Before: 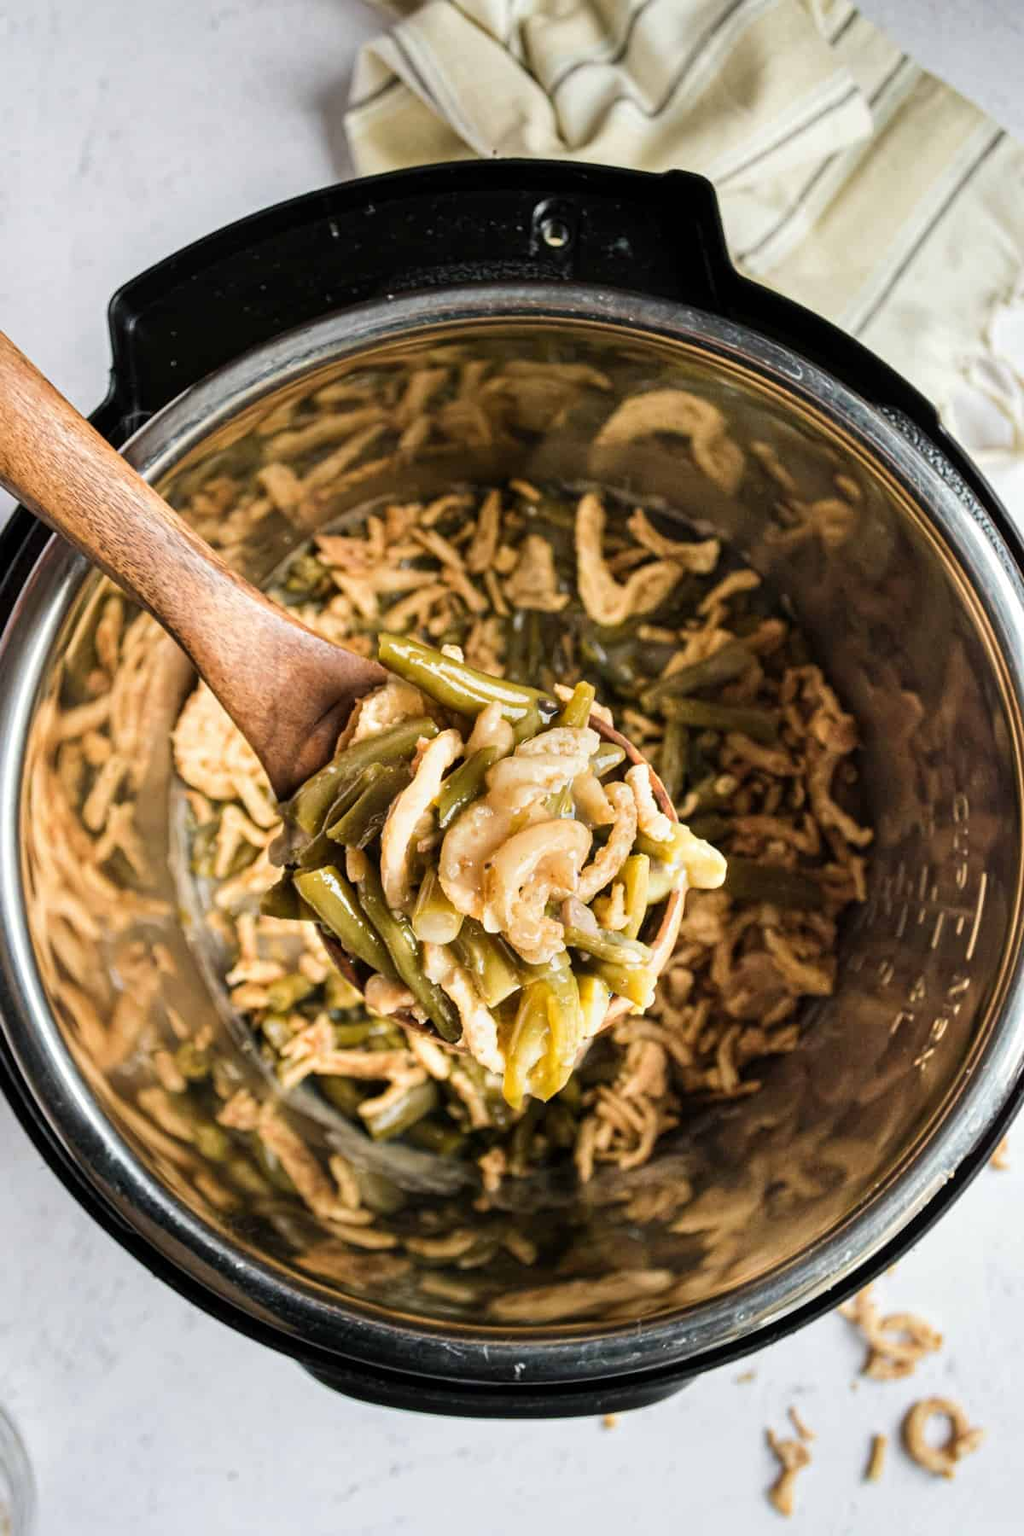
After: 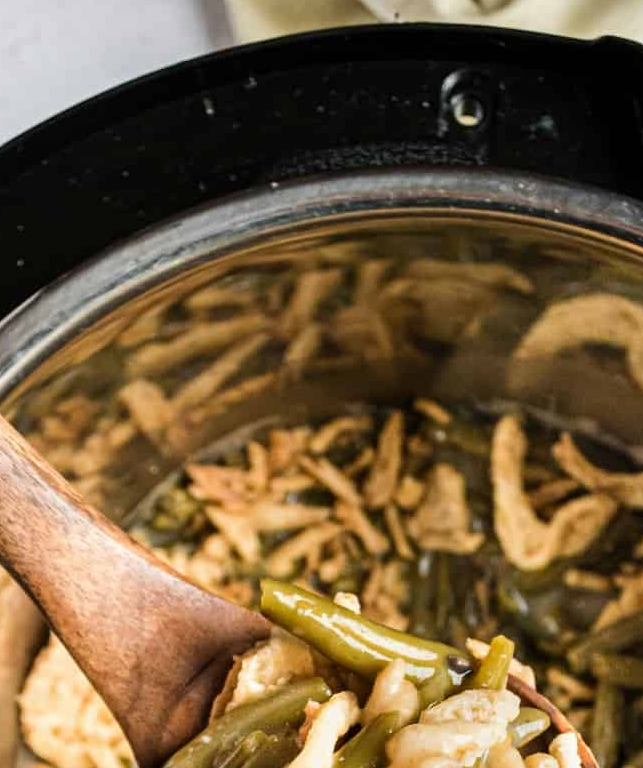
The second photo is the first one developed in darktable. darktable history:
base curve: exposure shift 0.01
crop: left 15.295%, top 9.102%, right 31.041%, bottom 48.209%
